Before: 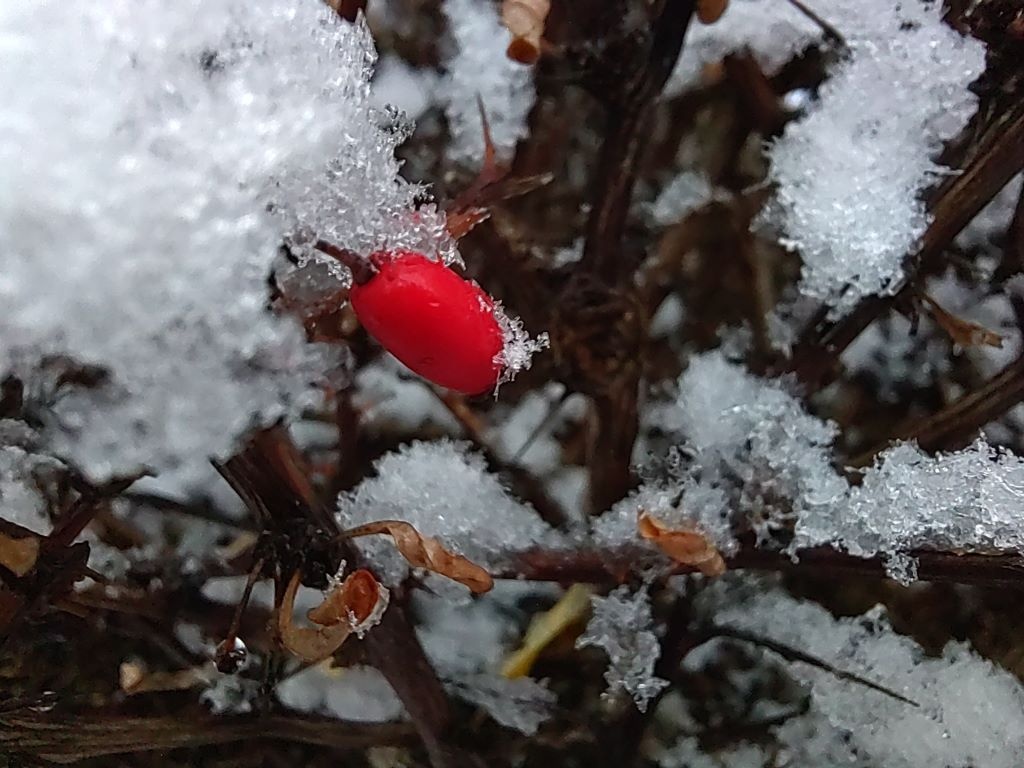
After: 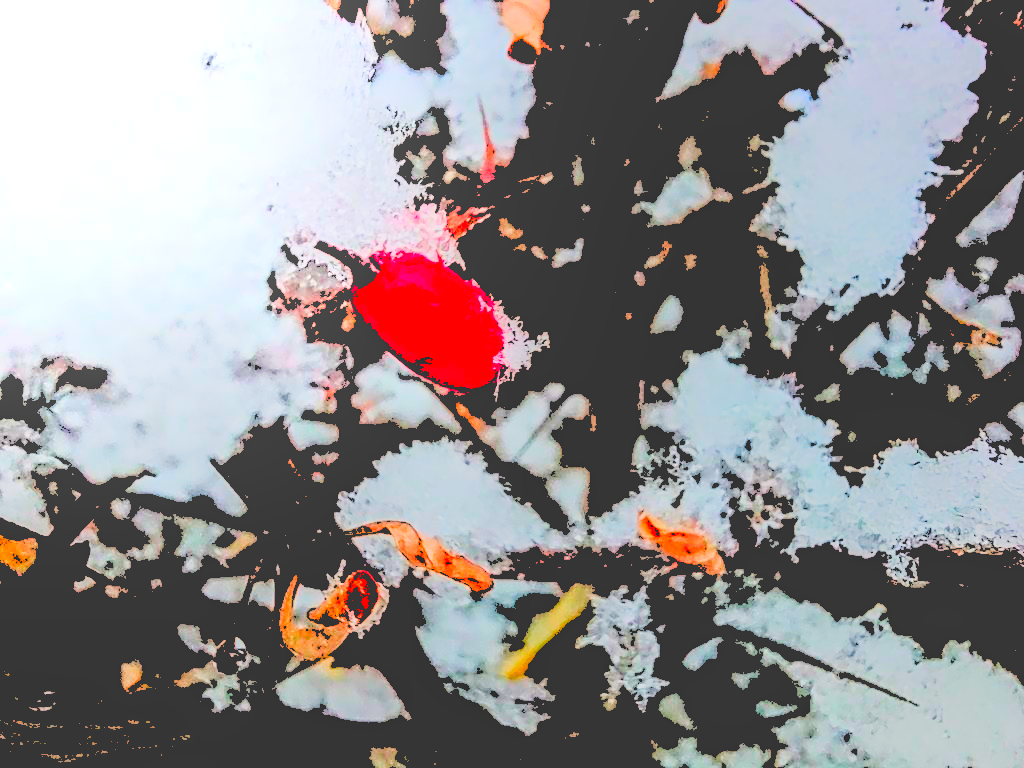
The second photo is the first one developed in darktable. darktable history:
levels: levels [0.246, 0.246, 0.506]
base curve: curves: ch0 [(0, 0) (0.989, 0.992)], preserve colors none
local contrast: highlights 20%, shadows 30%, detail 200%, midtone range 0.2
